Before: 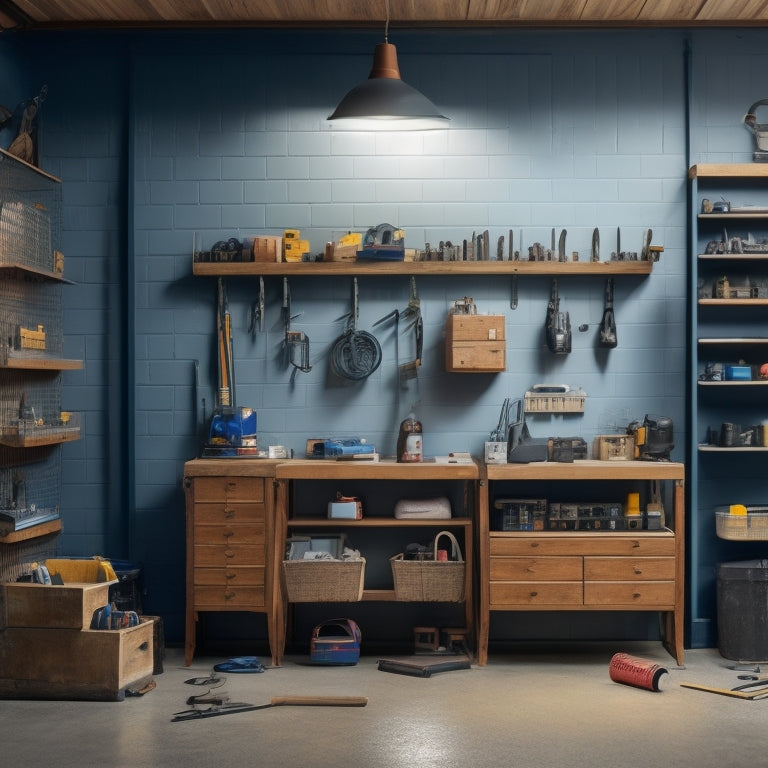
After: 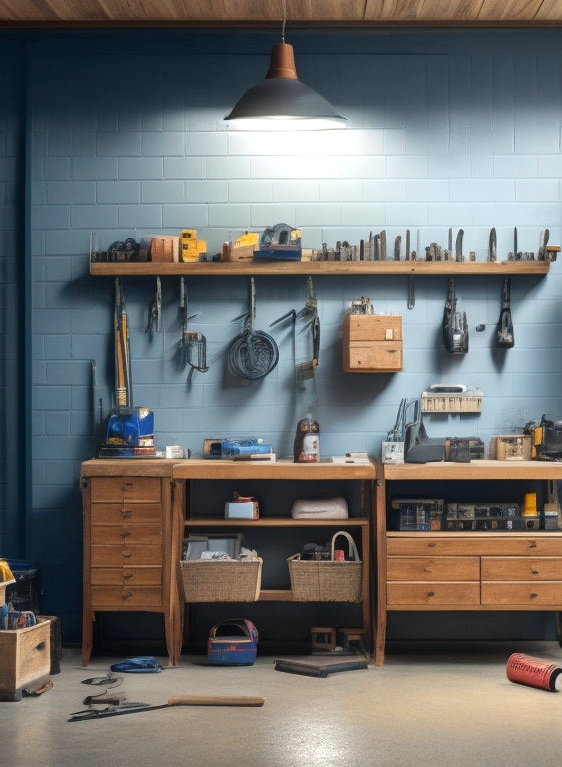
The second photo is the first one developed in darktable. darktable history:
exposure: black level correction 0, exposure 0.499 EV, compensate highlight preservation false
crop: left 13.505%, right 13.268%
